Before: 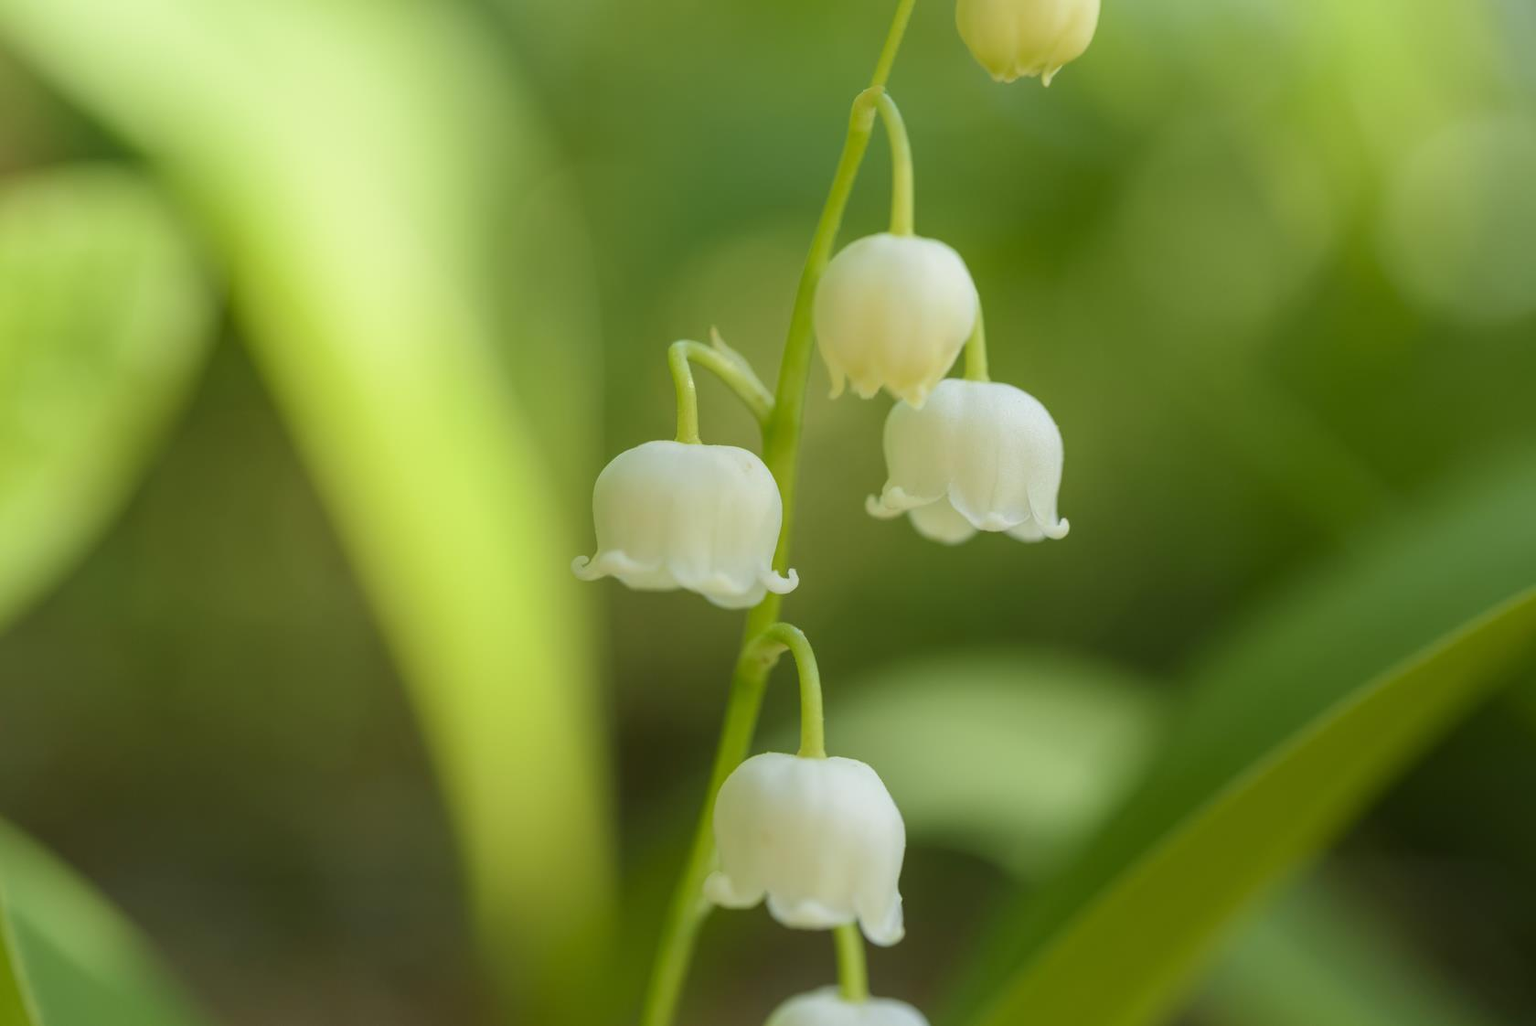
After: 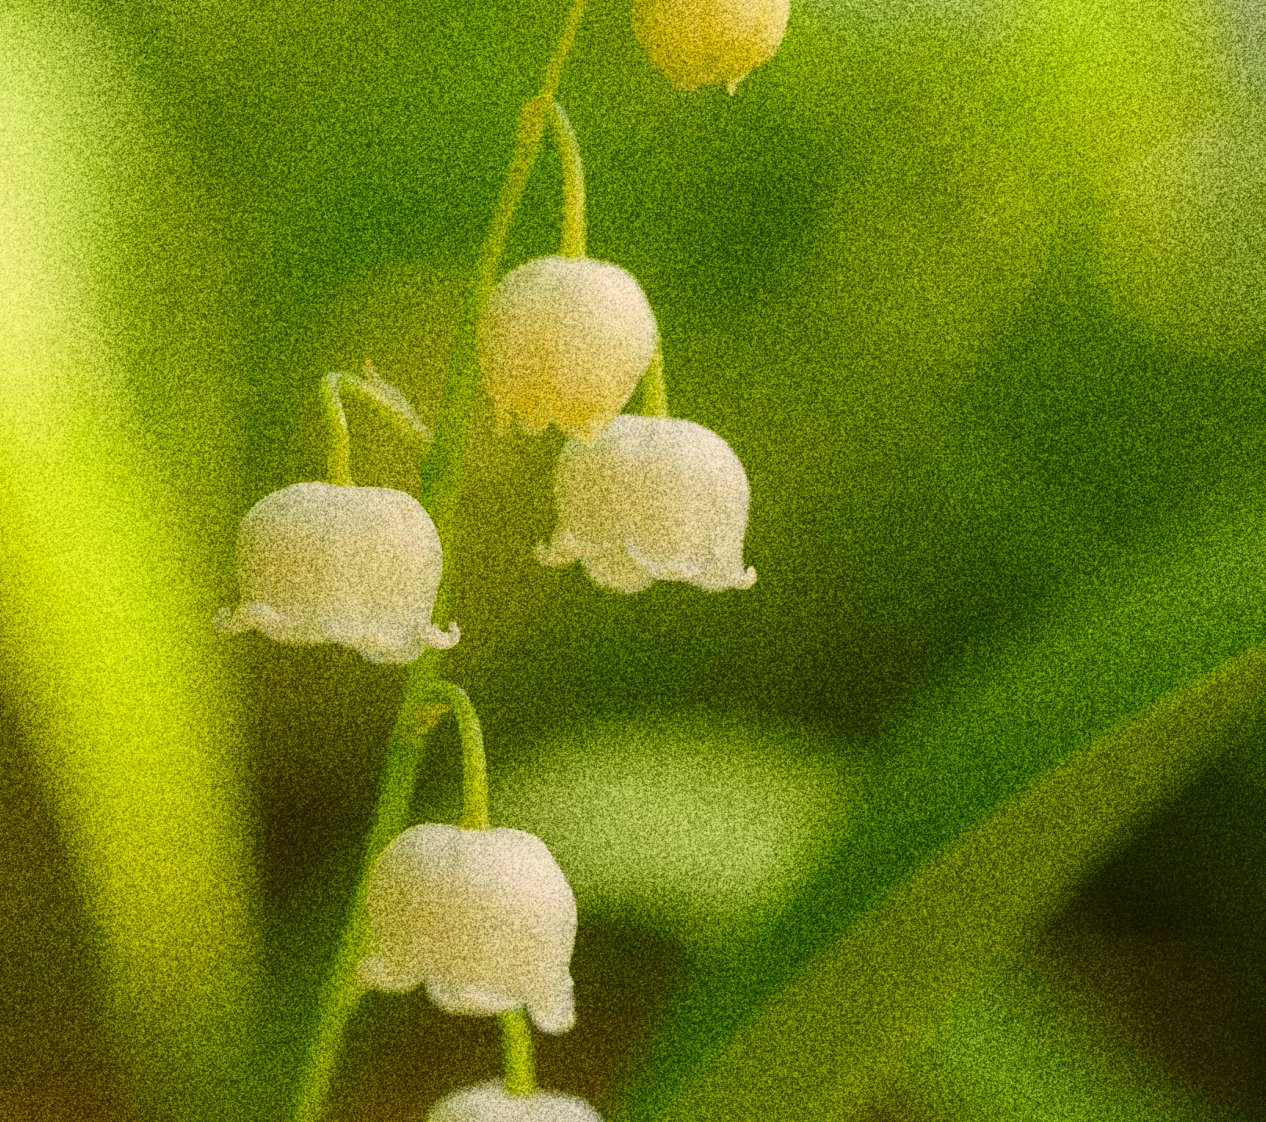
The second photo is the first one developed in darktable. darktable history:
crop and rotate: left 24.6%
grain: coarseness 30.02 ISO, strength 100%
color correction: highlights a* 8.98, highlights b* 15.09, shadows a* -0.49, shadows b* 26.52
